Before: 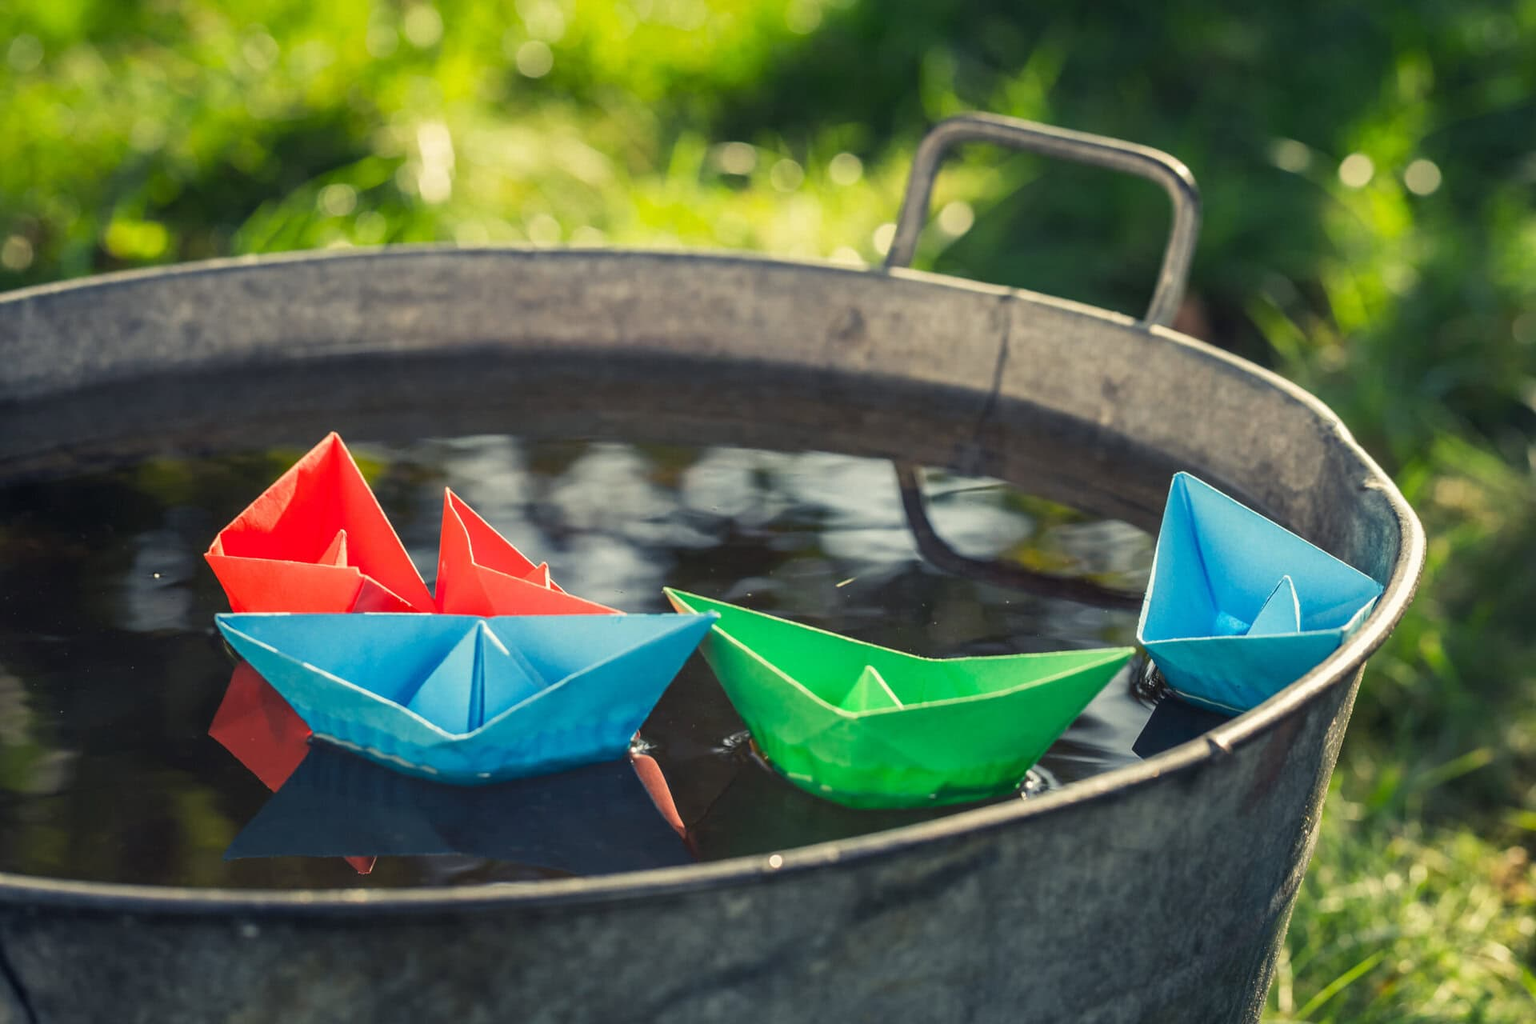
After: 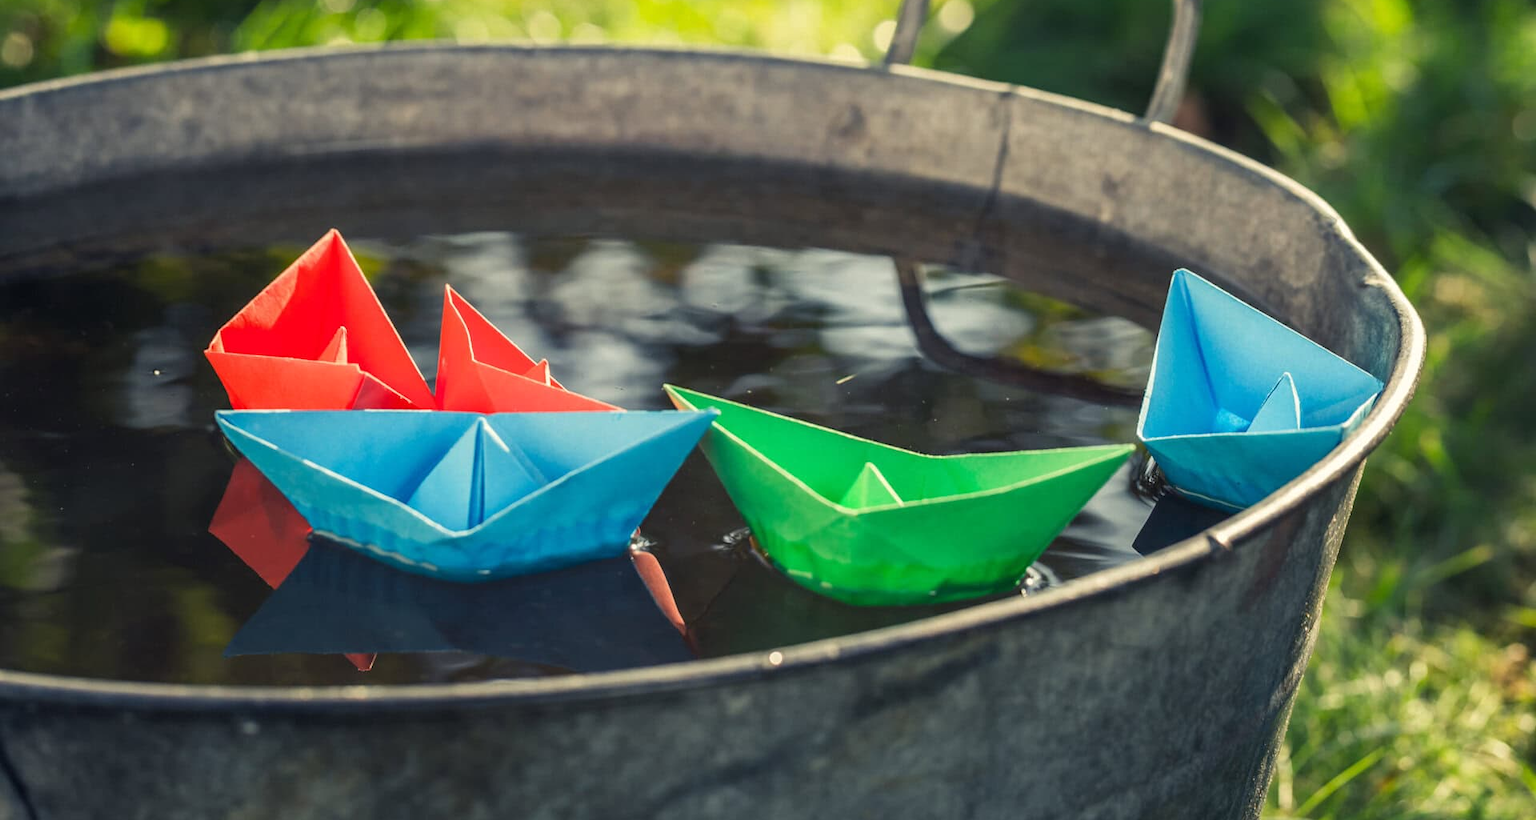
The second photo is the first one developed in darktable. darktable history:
tone equalizer: on, module defaults
crop and rotate: top 19.875%
